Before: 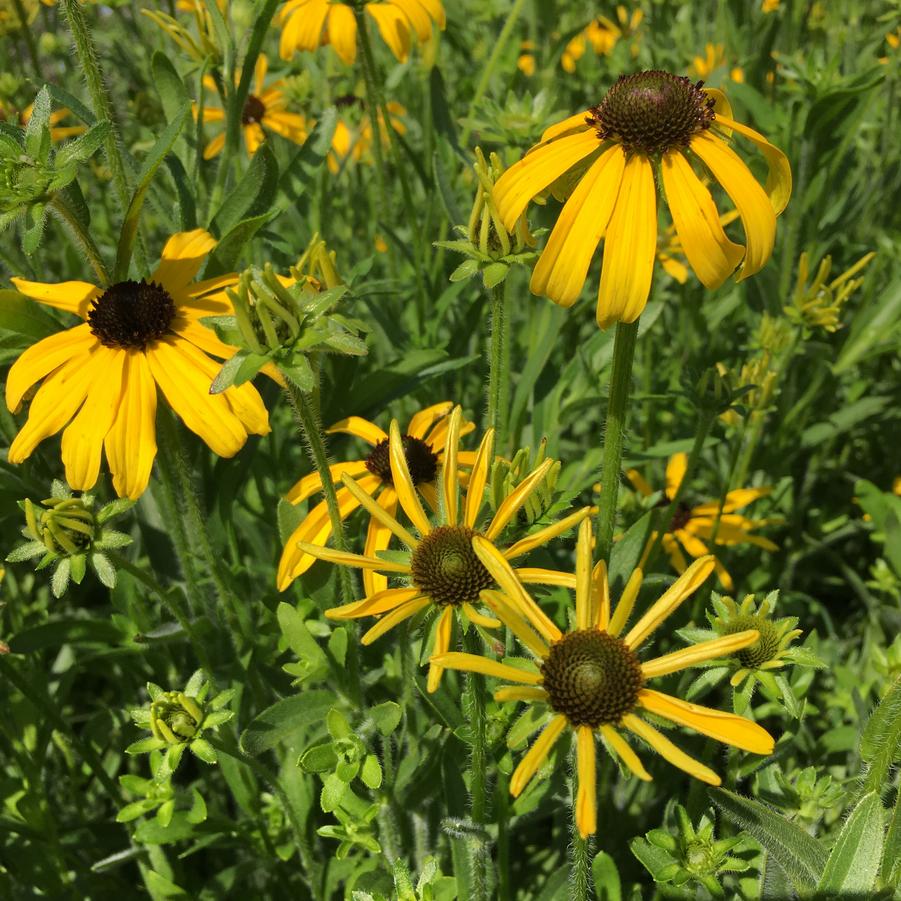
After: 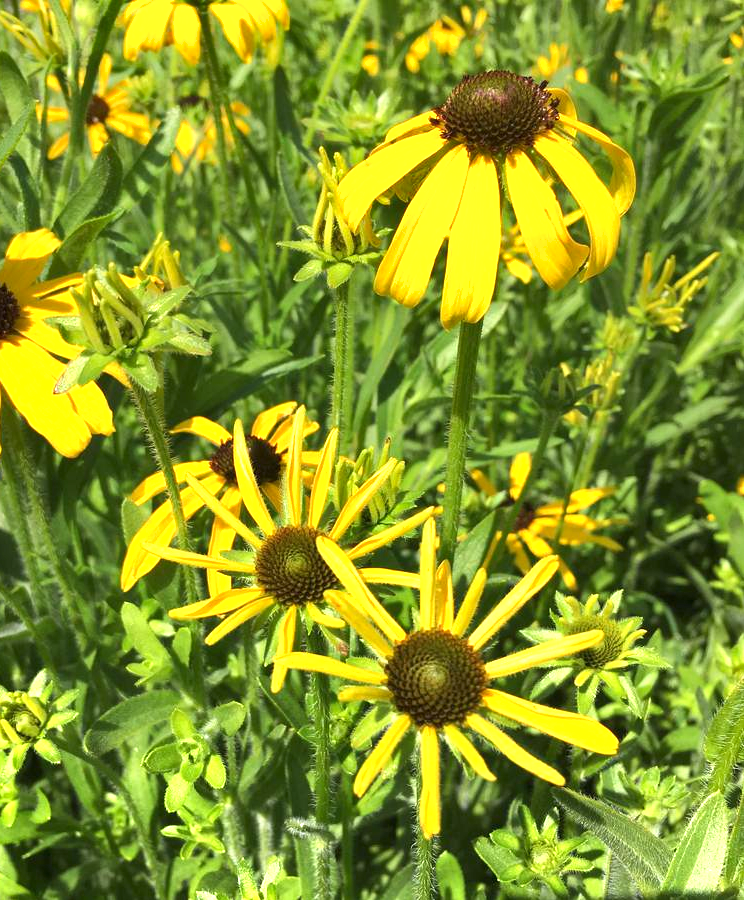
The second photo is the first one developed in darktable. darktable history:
crop: left 17.407%, bottom 0.048%
shadows and highlights: soften with gaussian
exposure: black level correction 0, exposure 1.199 EV, compensate exposure bias true, compensate highlight preservation false
